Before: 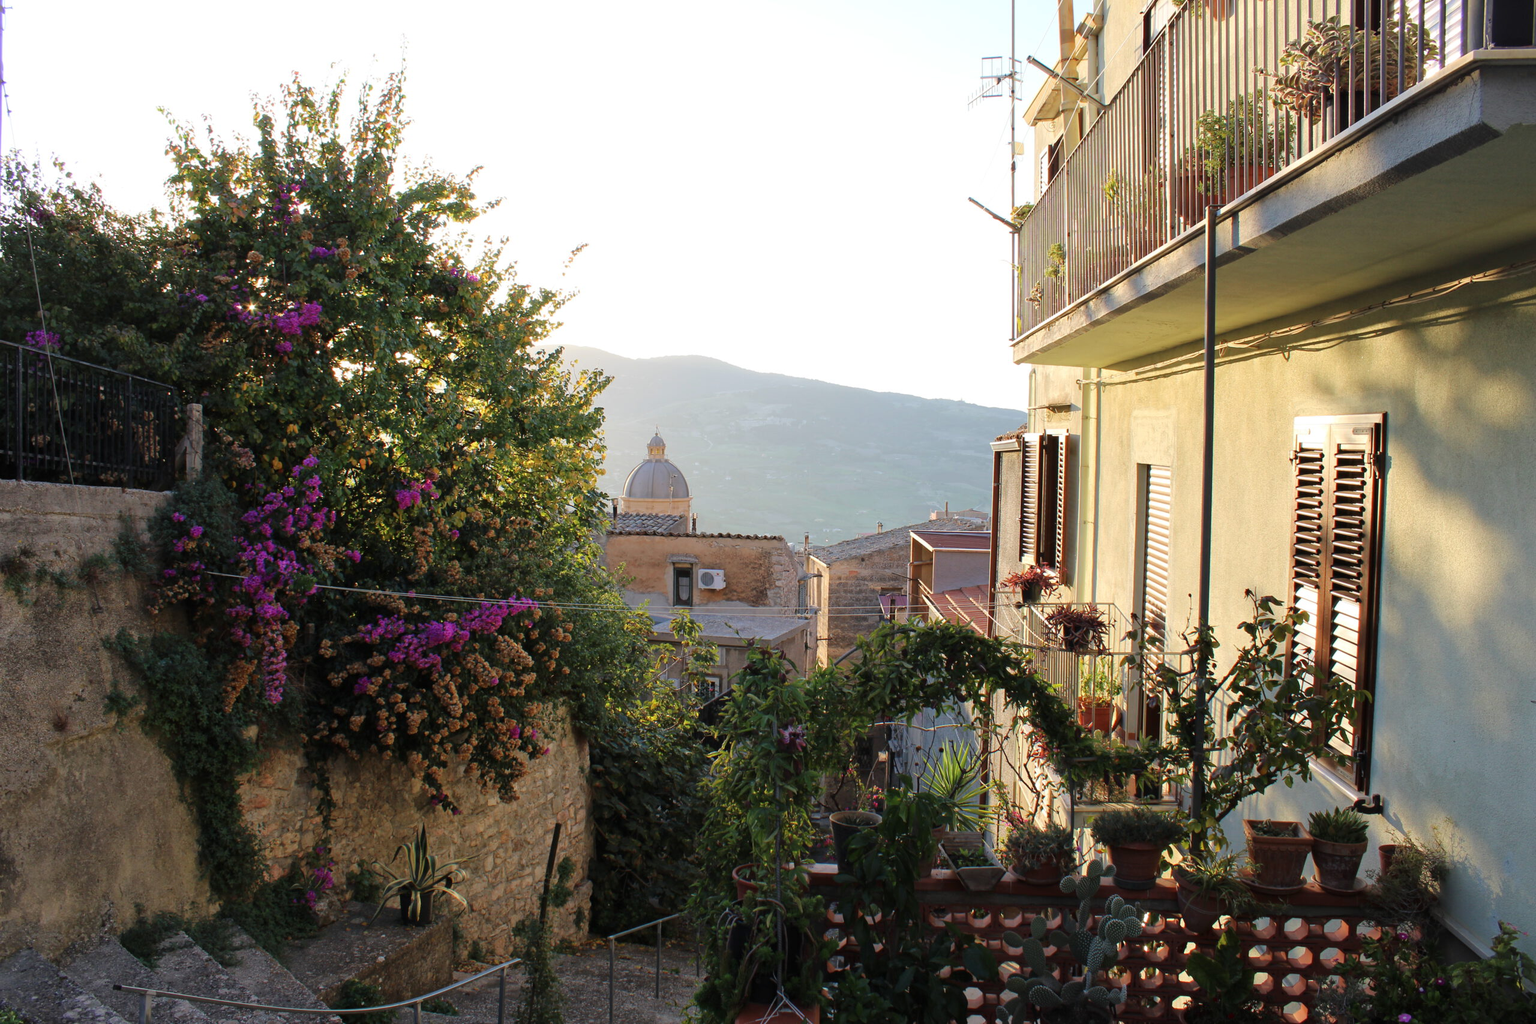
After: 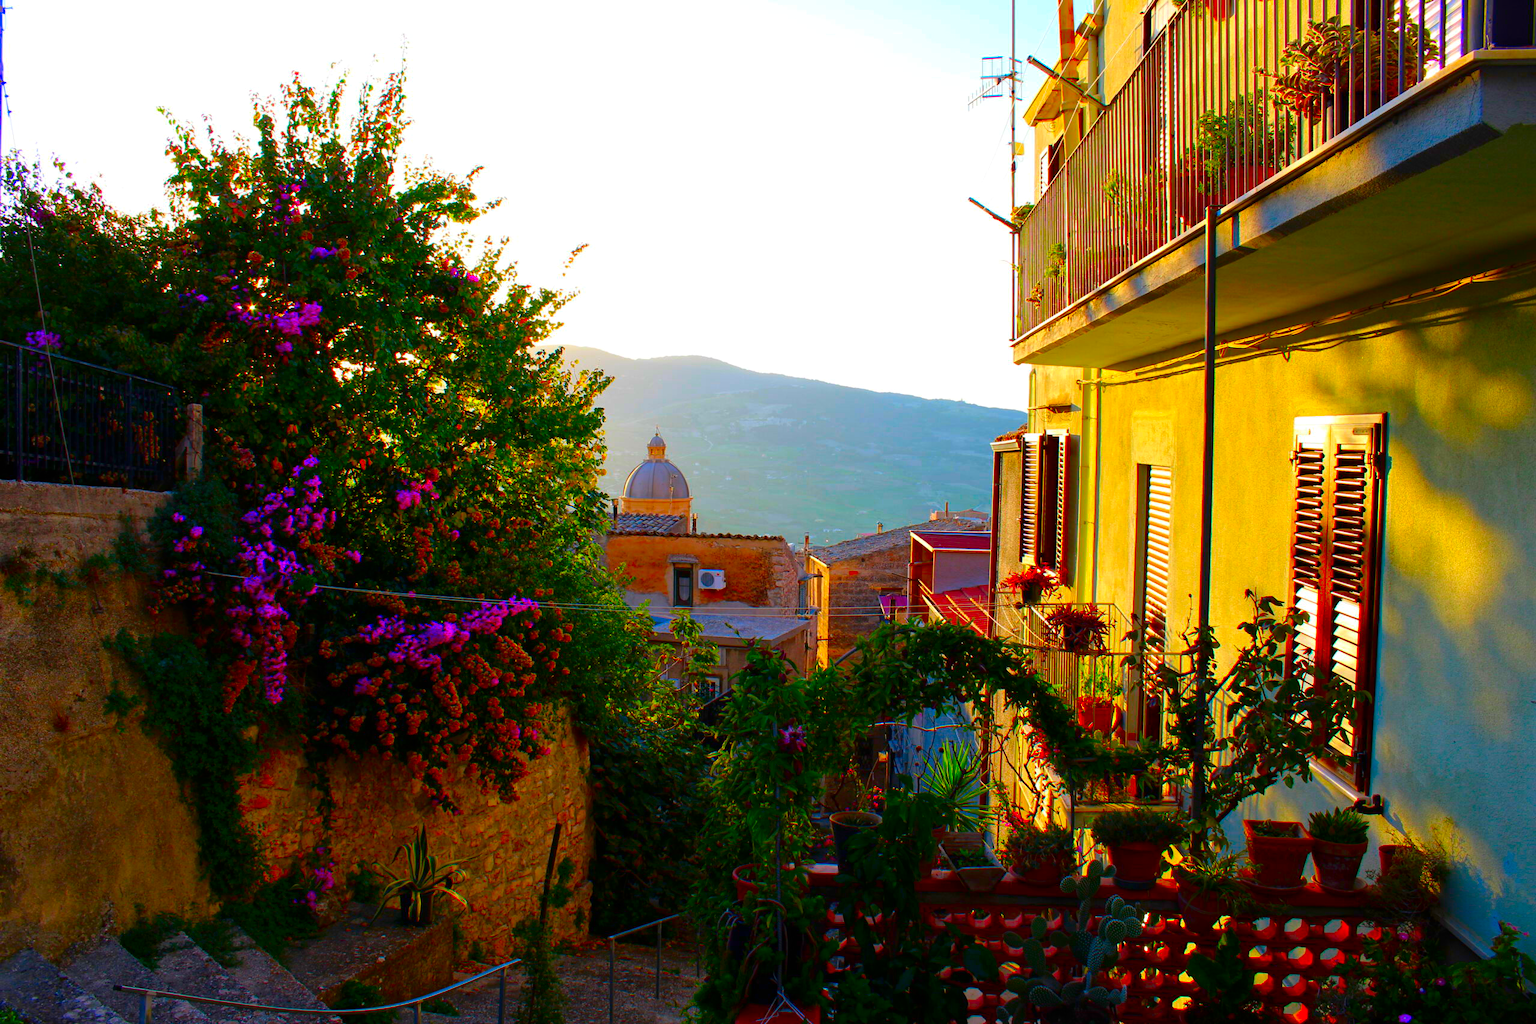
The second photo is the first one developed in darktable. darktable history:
tone equalizer: edges refinement/feathering 500, mask exposure compensation -1.57 EV, preserve details no
color correction: highlights b* -0.009, saturation 2.96
contrast brightness saturation: brightness -0.198, saturation 0.077
